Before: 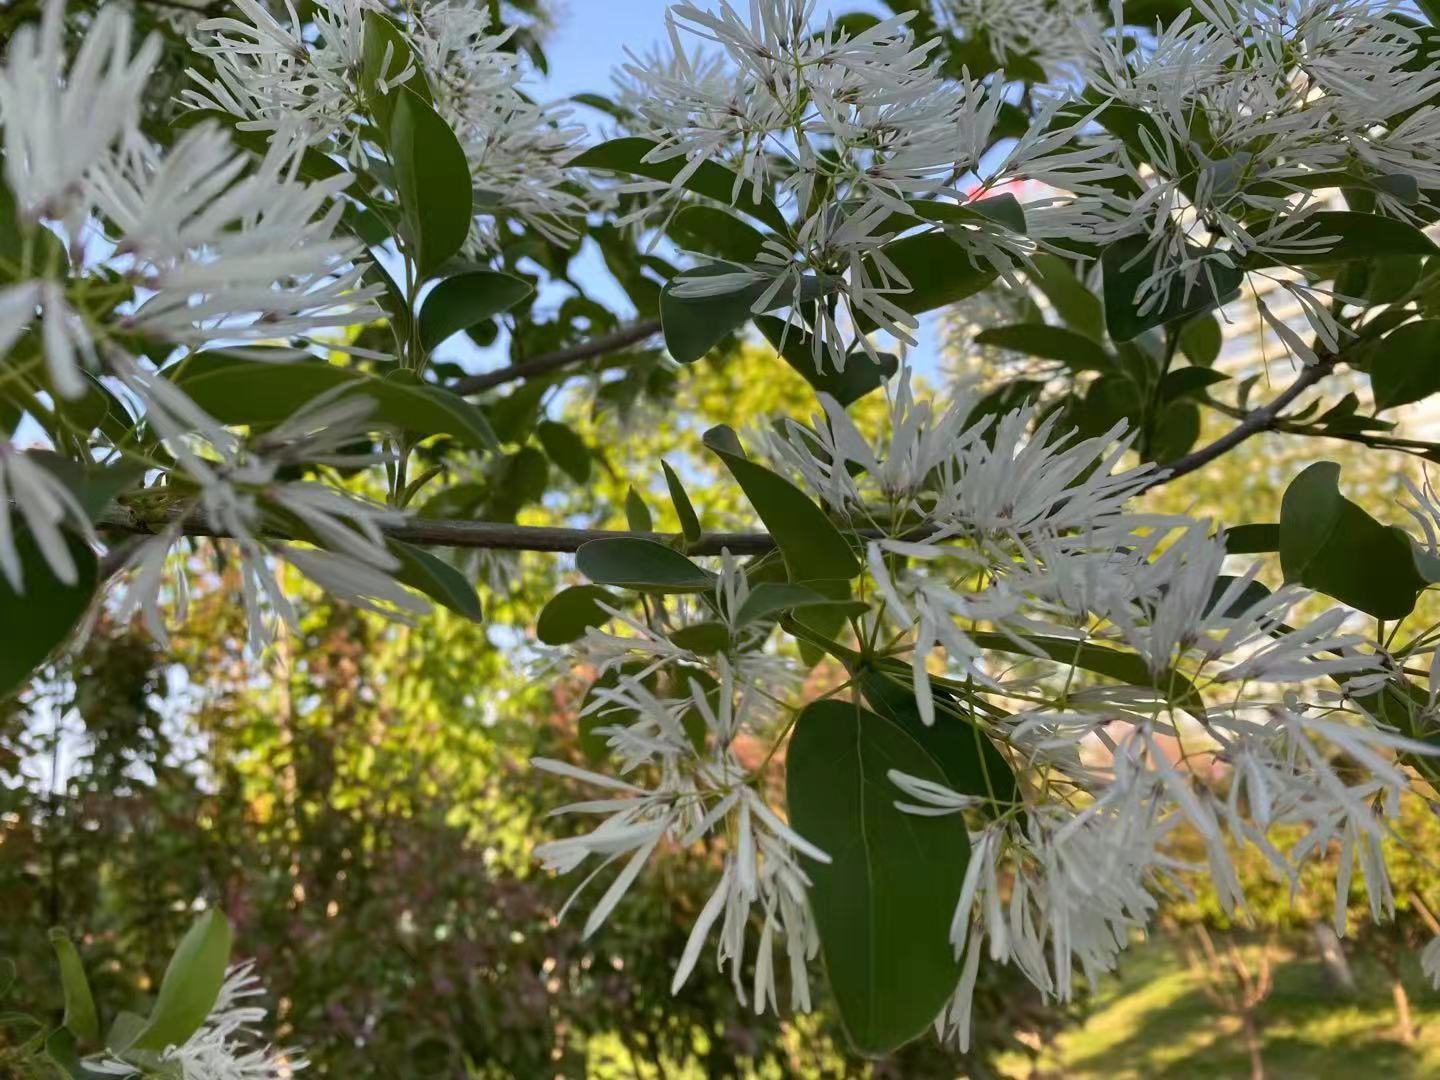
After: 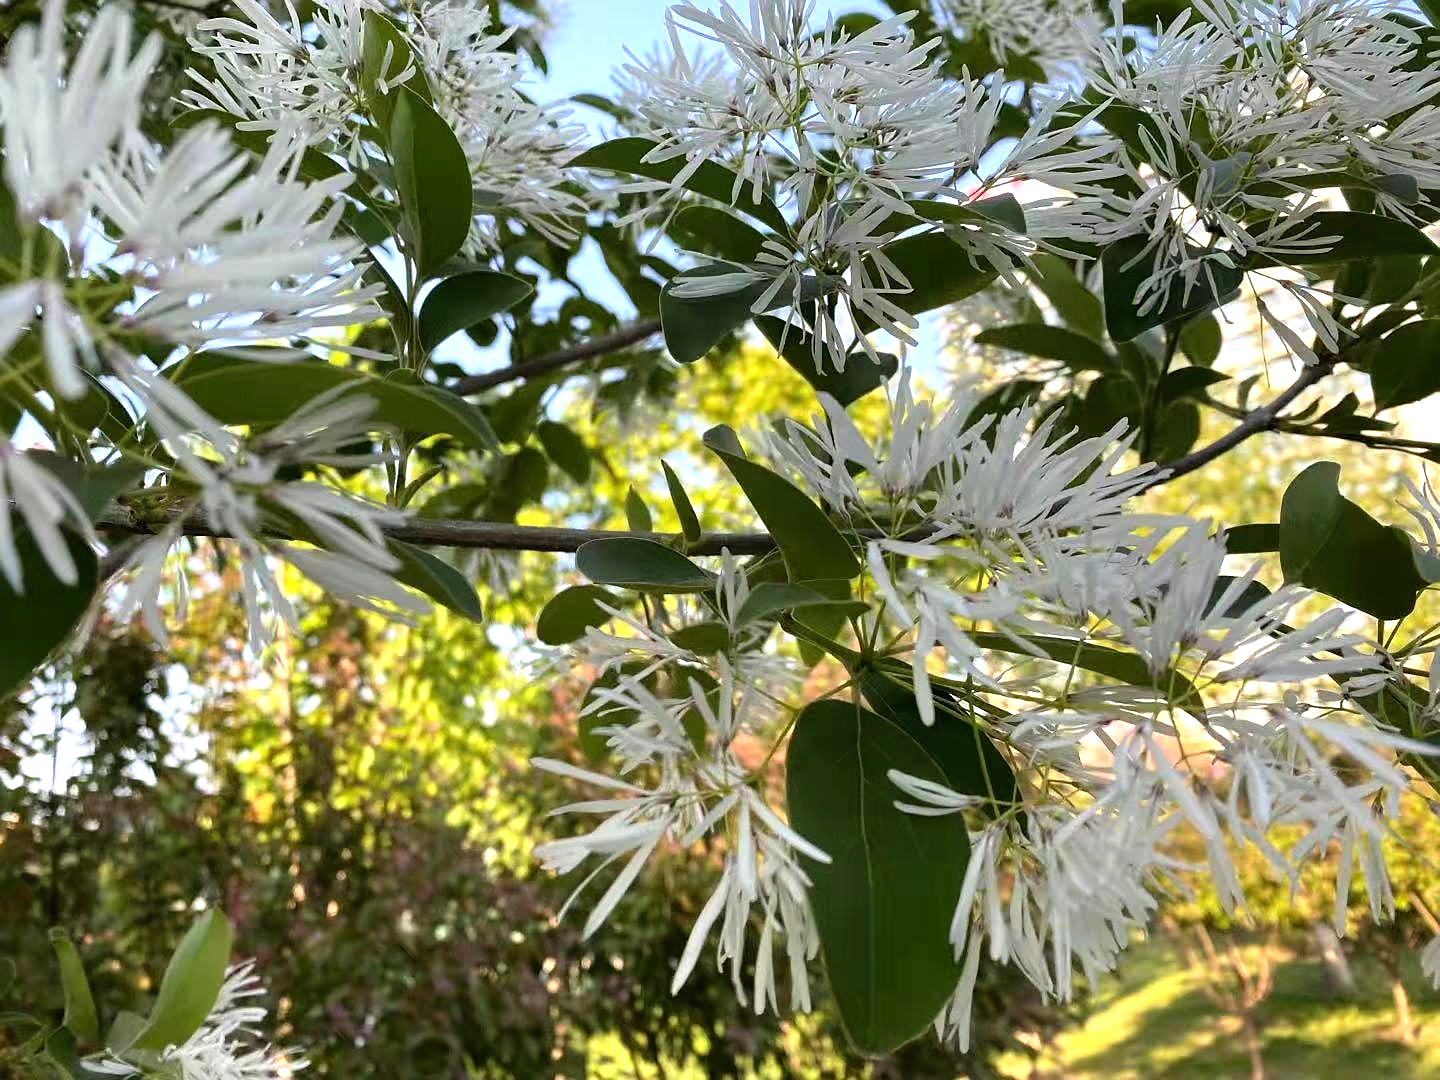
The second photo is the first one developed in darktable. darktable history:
sharpen: radius 0.971, amount 0.604
tone equalizer: -8 EV -0.762 EV, -7 EV -0.717 EV, -6 EV -0.613 EV, -5 EV -0.417 EV, -3 EV 0.404 EV, -2 EV 0.6 EV, -1 EV 0.682 EV, +0 EV 0.755 EV
